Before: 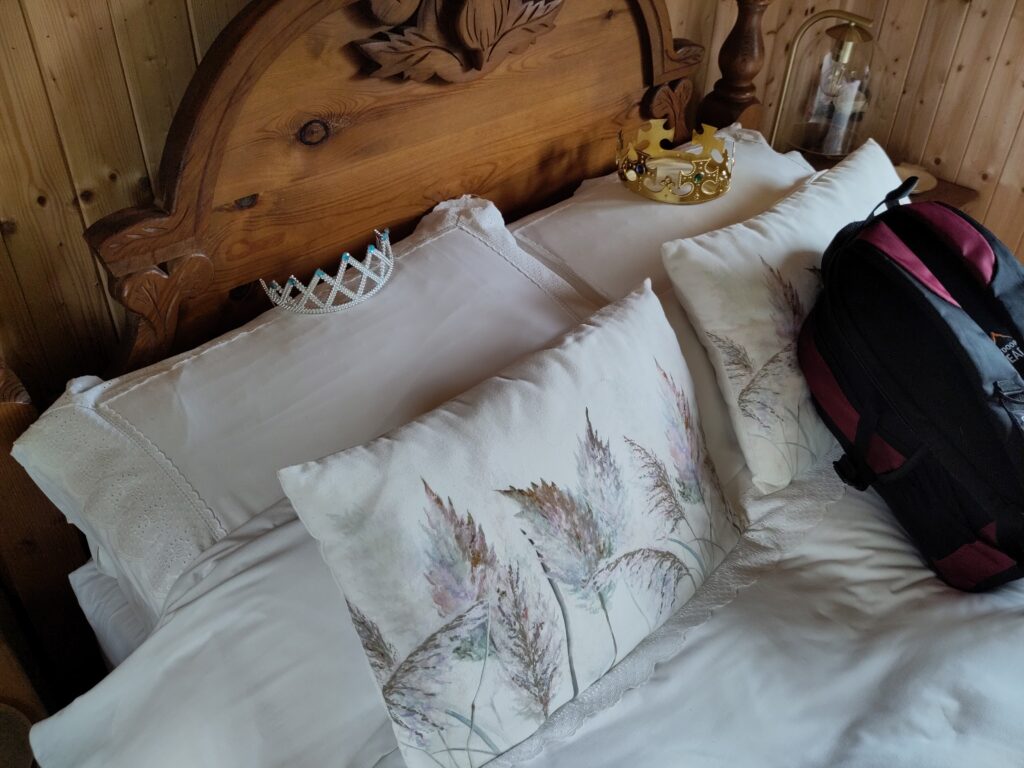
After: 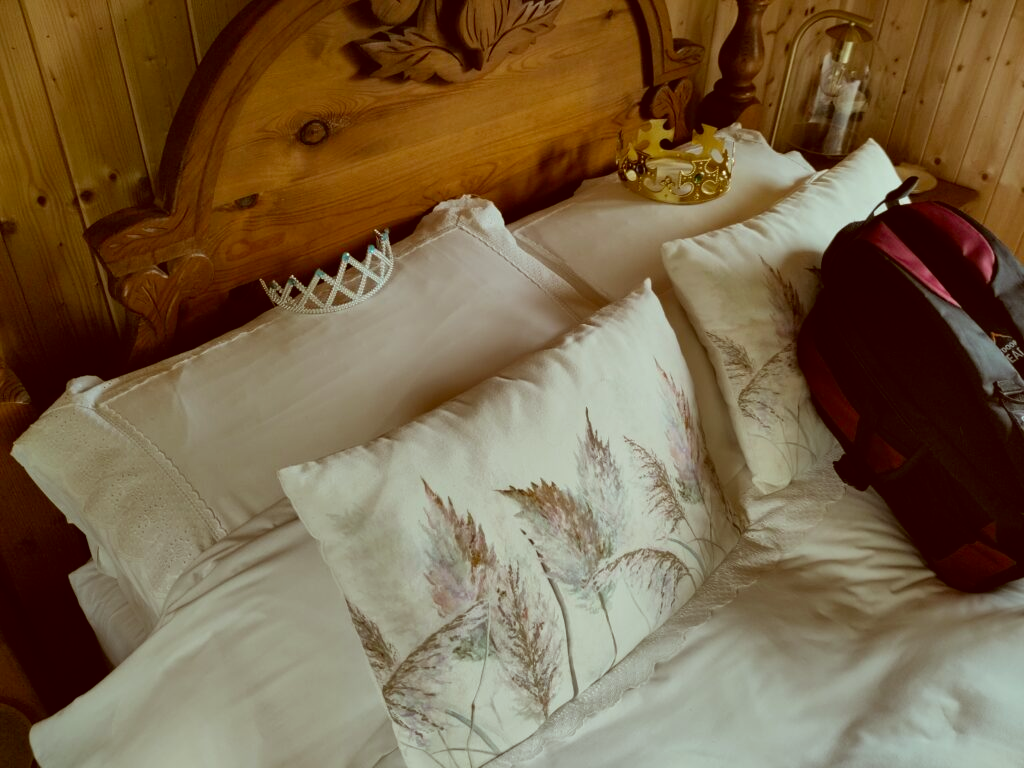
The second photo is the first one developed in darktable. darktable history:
shadows and highlights: radius 335.53, shadows 63.75, highlights 4.37, compress 87.47%, soften with gaussian
color correction: highlights a* -6.24, highlights b* 9.61, shadows a* 10.33, shadows b* 23.17
